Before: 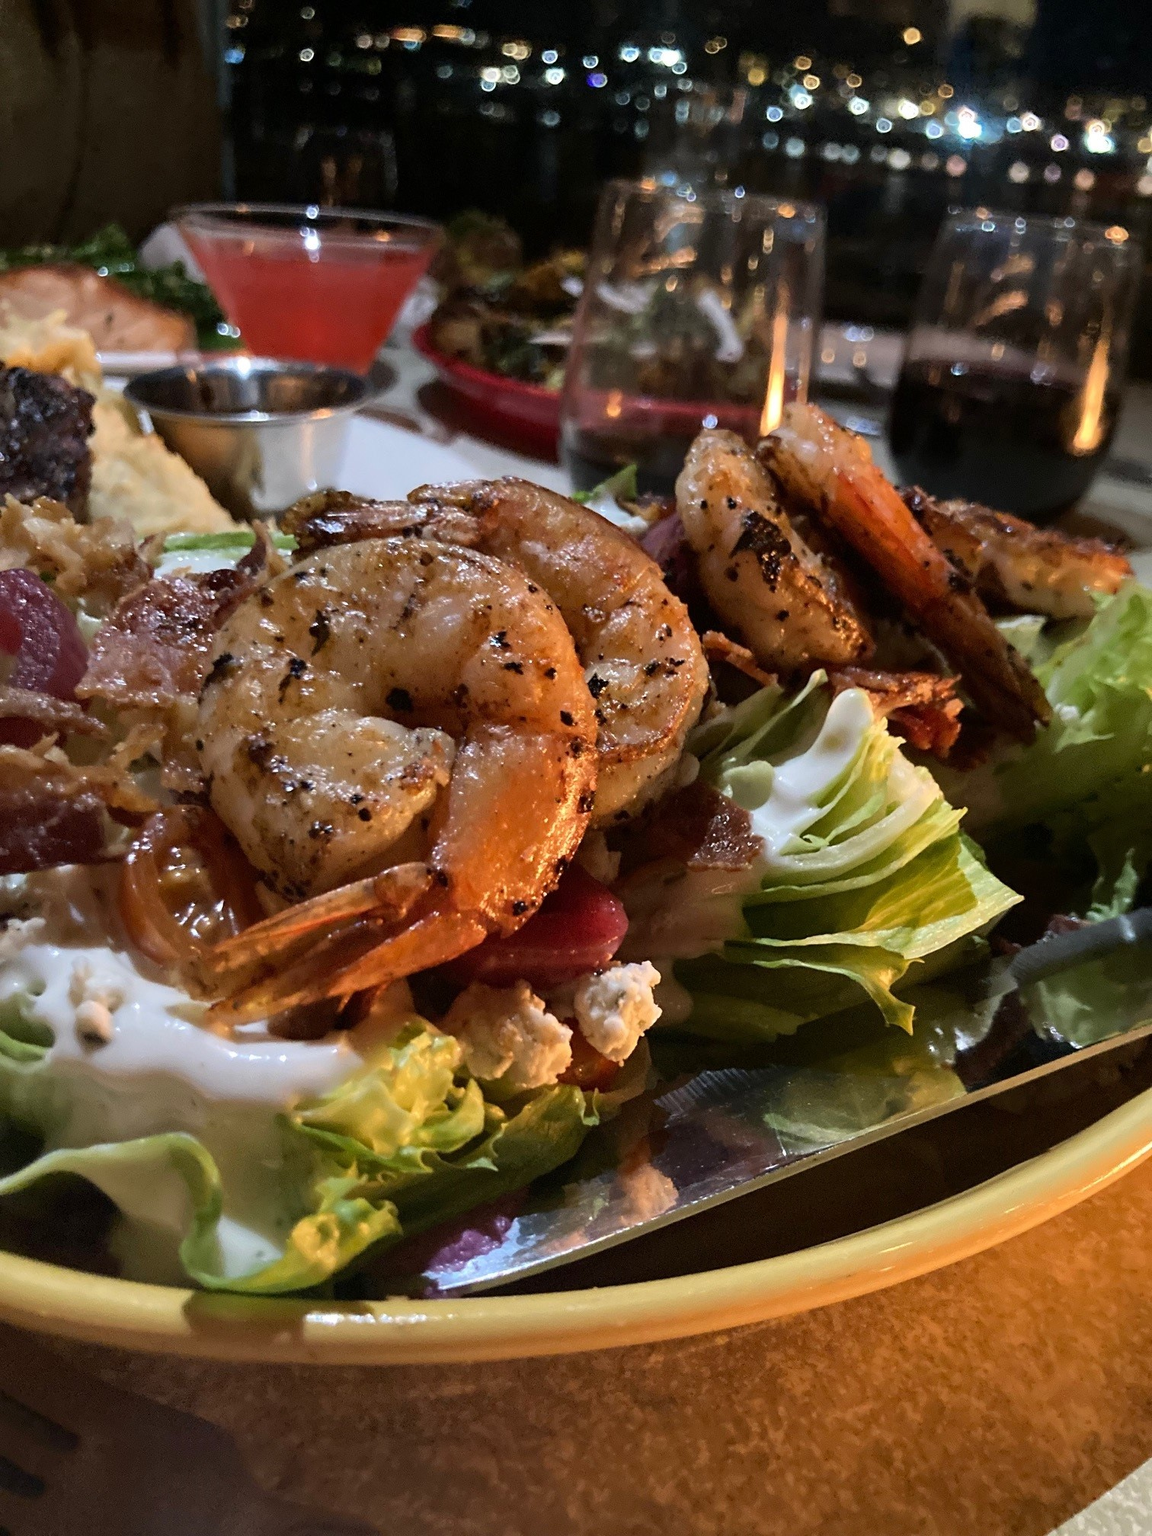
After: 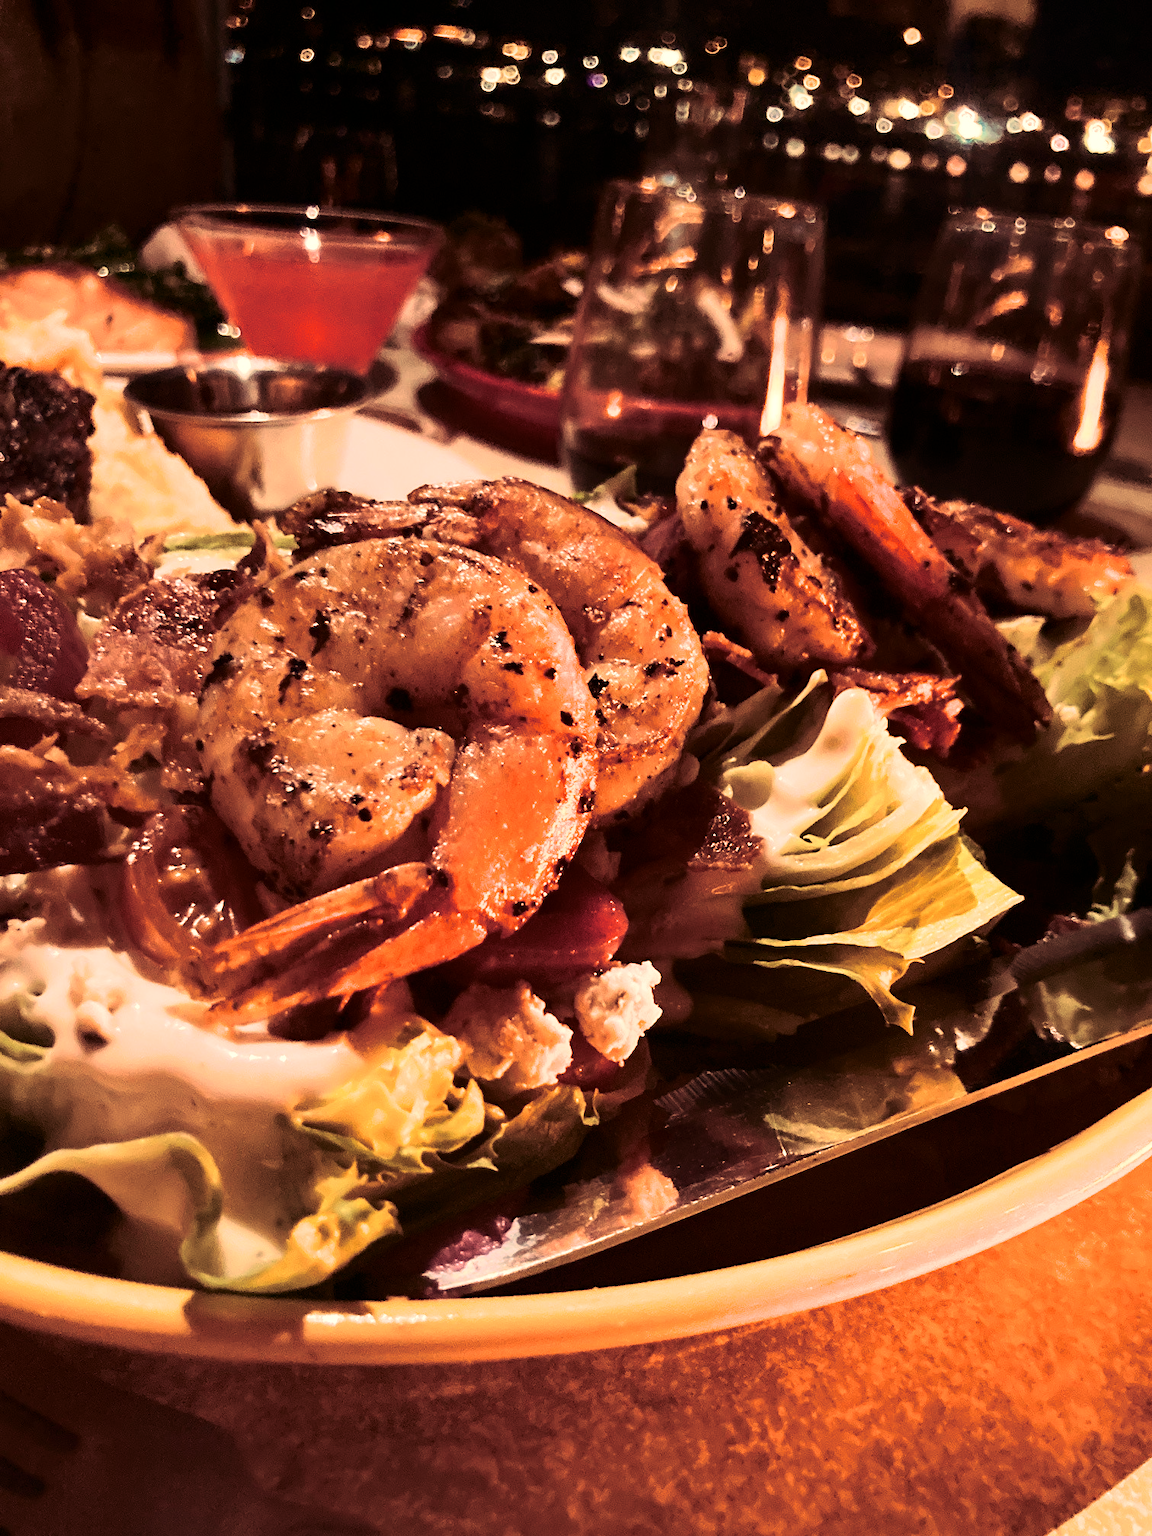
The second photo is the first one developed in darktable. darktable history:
split-toning: highlights › hue 298.8°, highlights › saturation 0.73, compress 41.76%
white balance: red 1.467, blue 0.684
contrast brightness saturation: contrast 0.28
